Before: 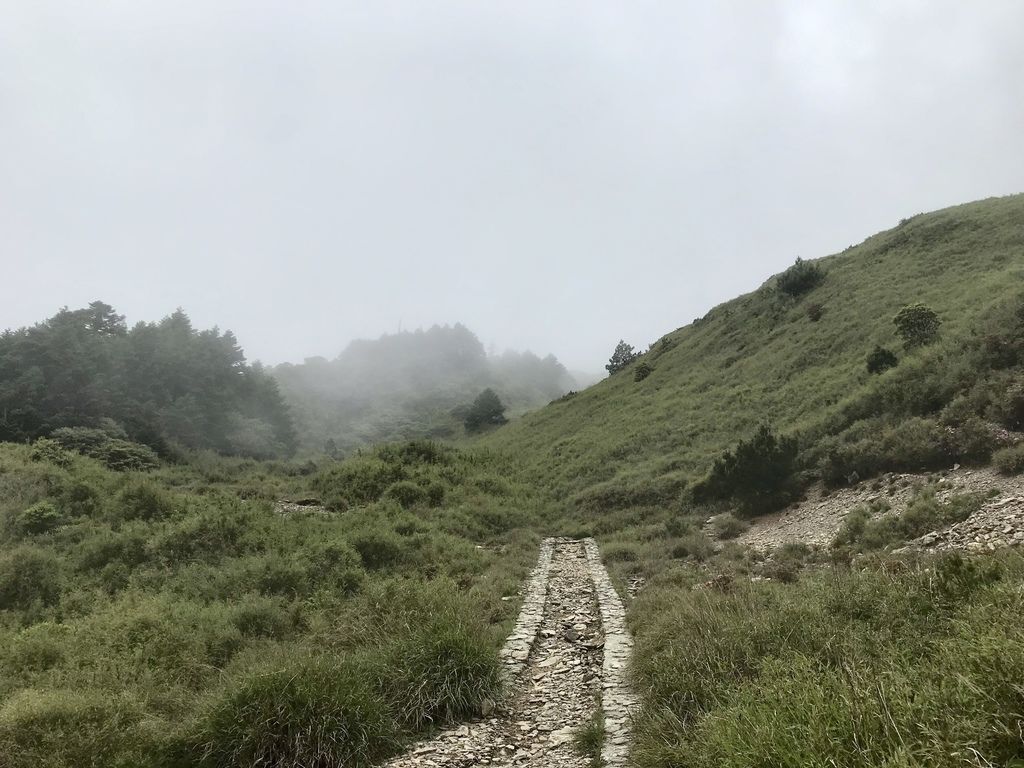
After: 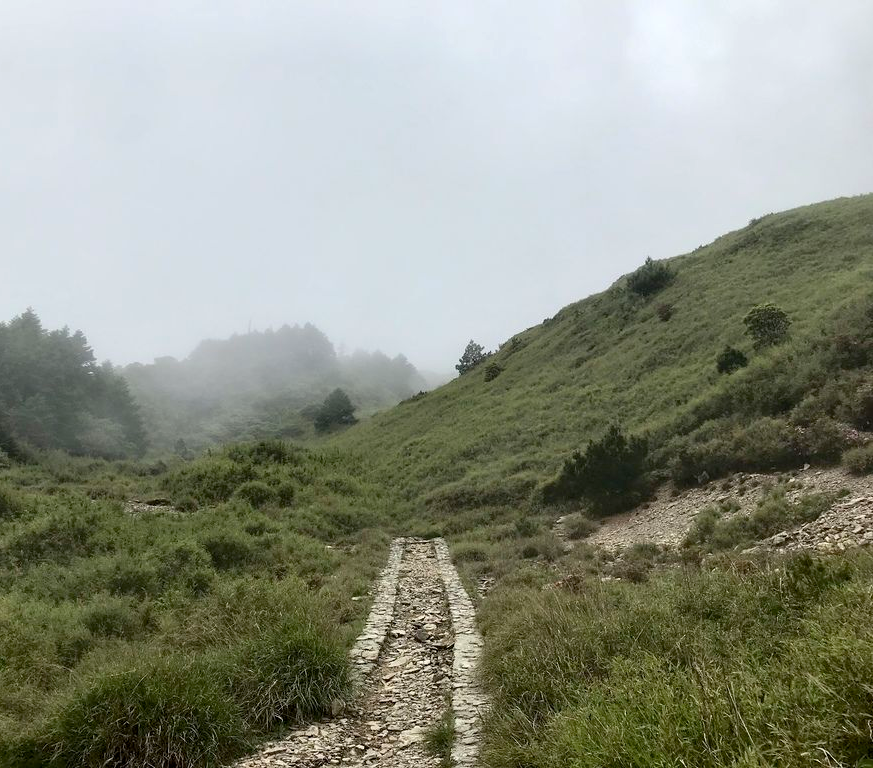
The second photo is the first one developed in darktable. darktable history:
exposure: black level correction 0.005, exposure 0.017 EV, compensate highlight preservation false
tone equalizer: edges refinement/feathering 500, mask exposure compensation -1.57 EV, preserve details no
crop and rotate: left 14.706%
